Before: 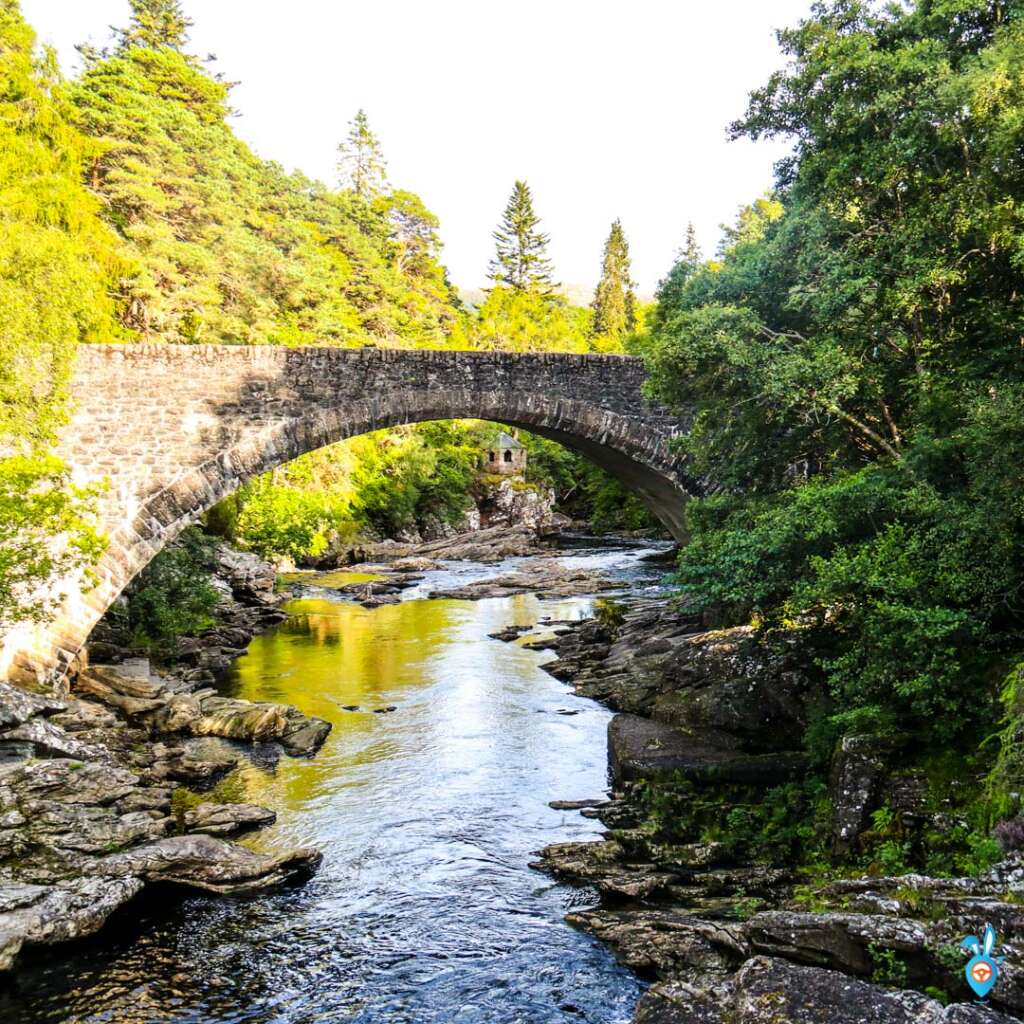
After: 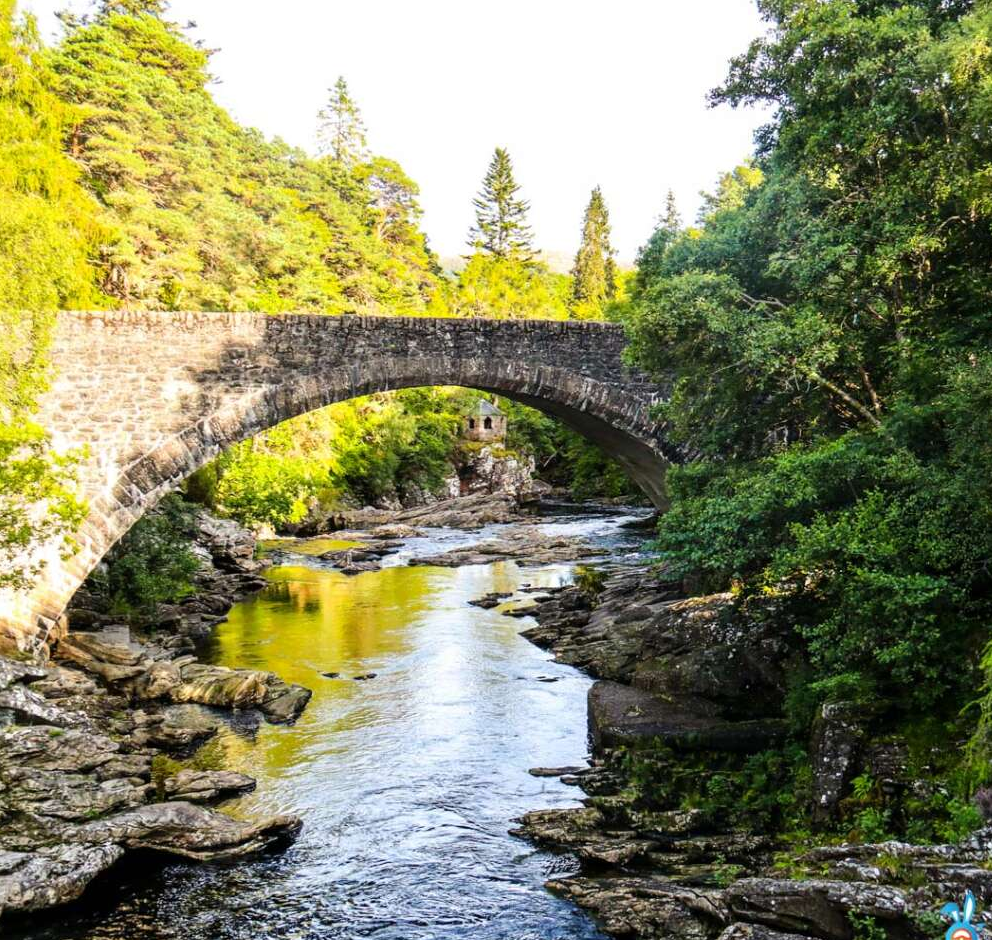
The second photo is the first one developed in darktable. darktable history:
tone equalizer: on, module defaults
crop: left 1.964%, top 3.251%, right 1.122%, bottom 4.933%
